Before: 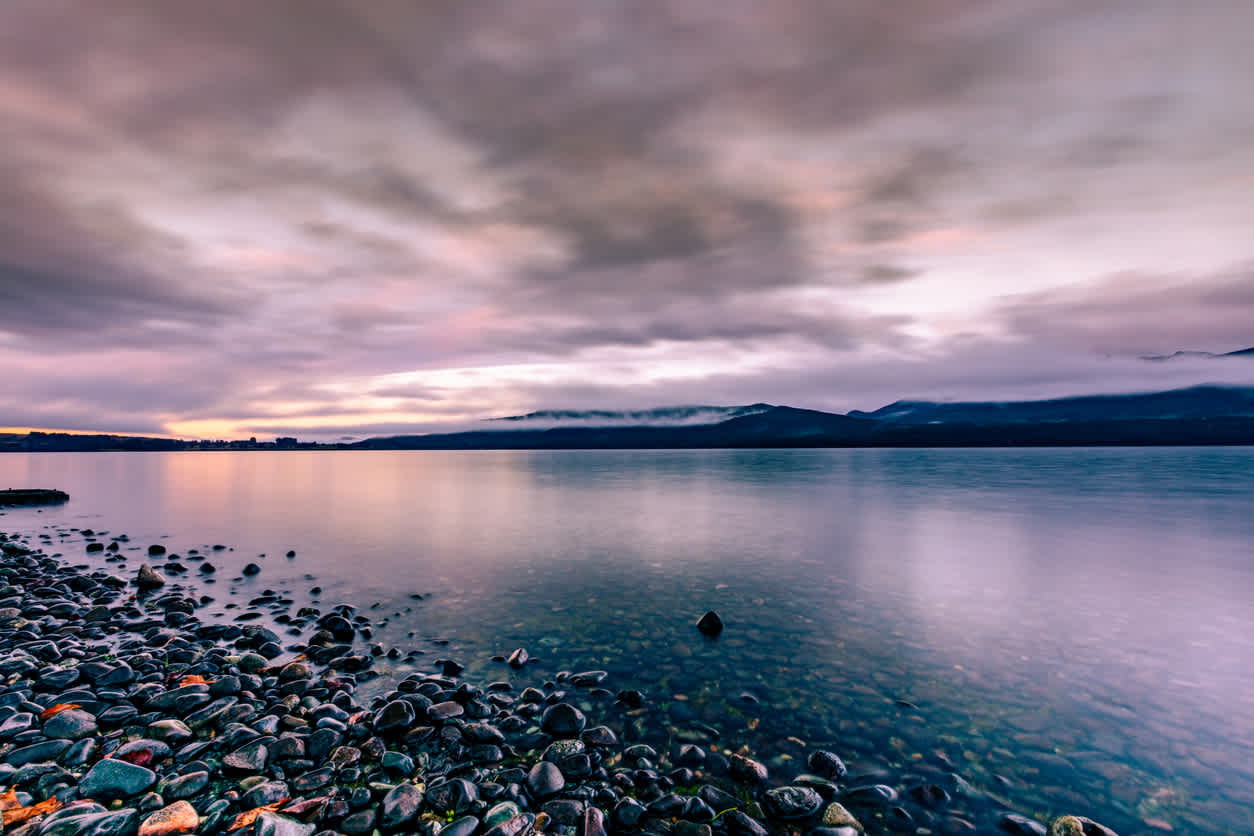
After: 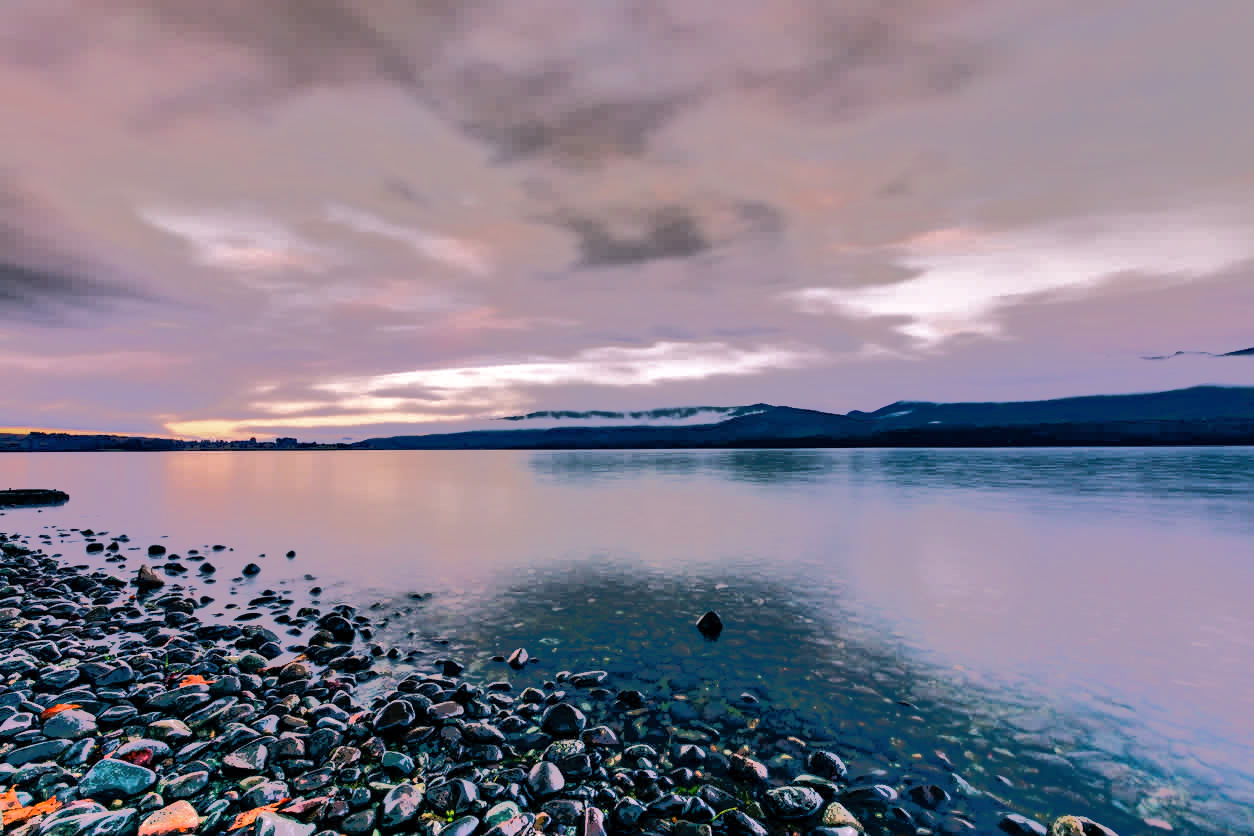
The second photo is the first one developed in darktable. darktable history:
shadows and highlights: radius 135.35, soften with gaussian
tone equalizer: -7 EV -0.639 EV, -6 EV 0.977 EV, -5 EV -0.448 EV, -4 EV 0.46 EV, -3 EV 0.417 EV, -2 EV 0.154 EV, -1 EV -0.175 EV, +0 EV -0.395 EV, edges refinement/feathering 500, mask exposure compensation -1.57 EV, preserve details no
